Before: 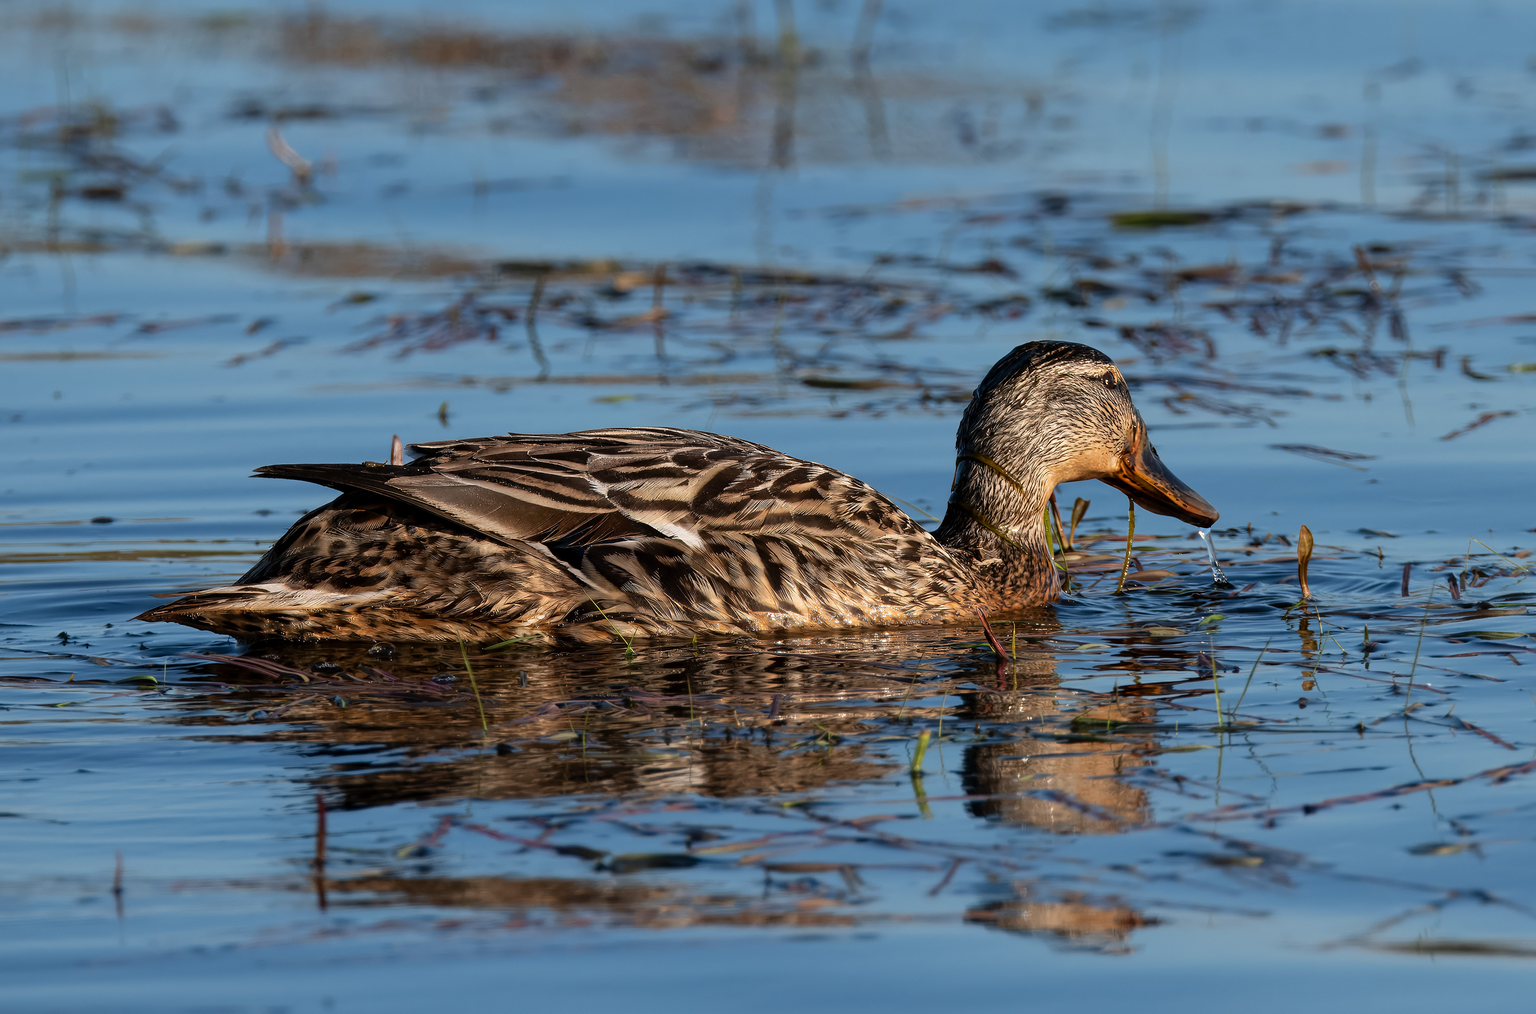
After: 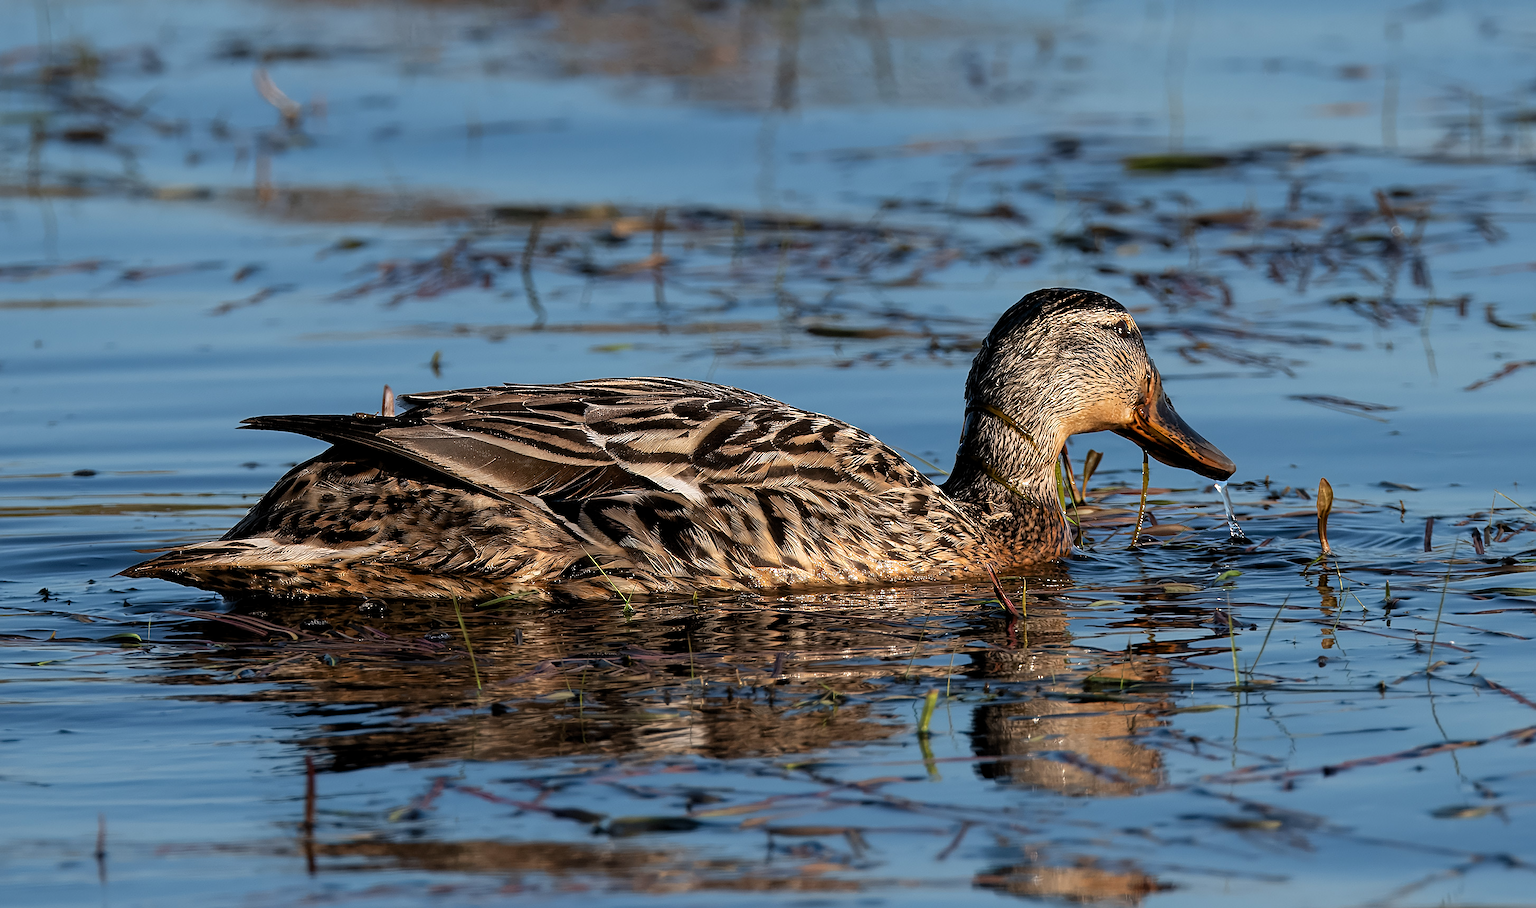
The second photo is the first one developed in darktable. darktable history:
crop: left 1.342%, top 6.095%, right 1.634%, bottom 6.941%
sharpen: on, module defaults
levels: levels [0.026, 0.507, 0.987]
